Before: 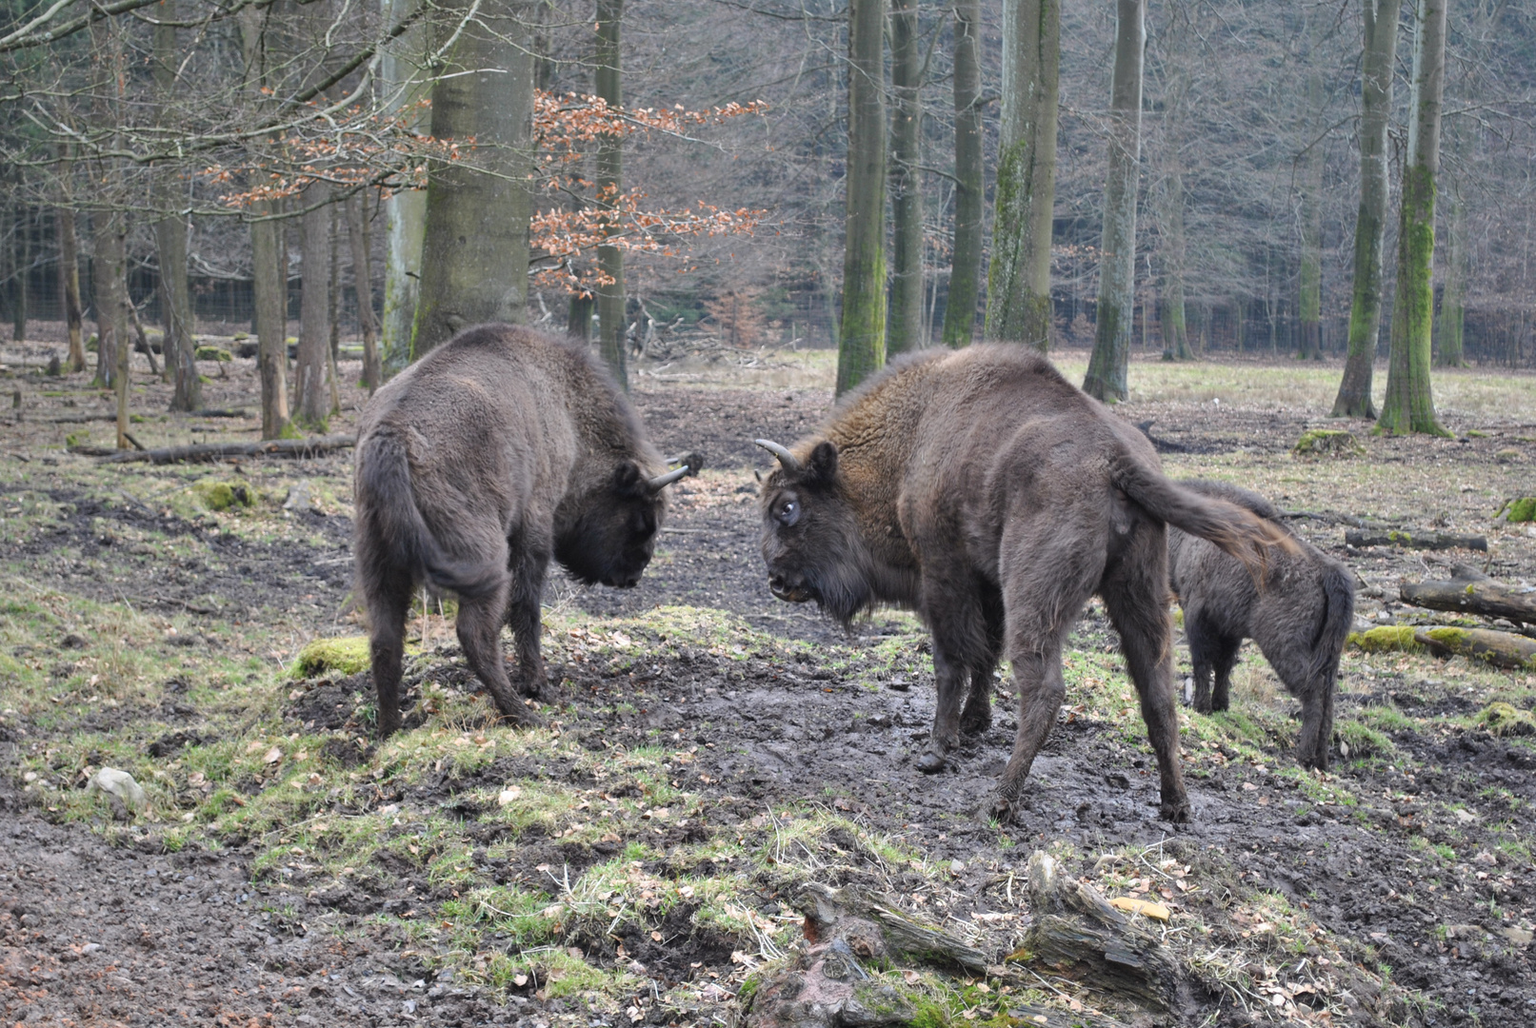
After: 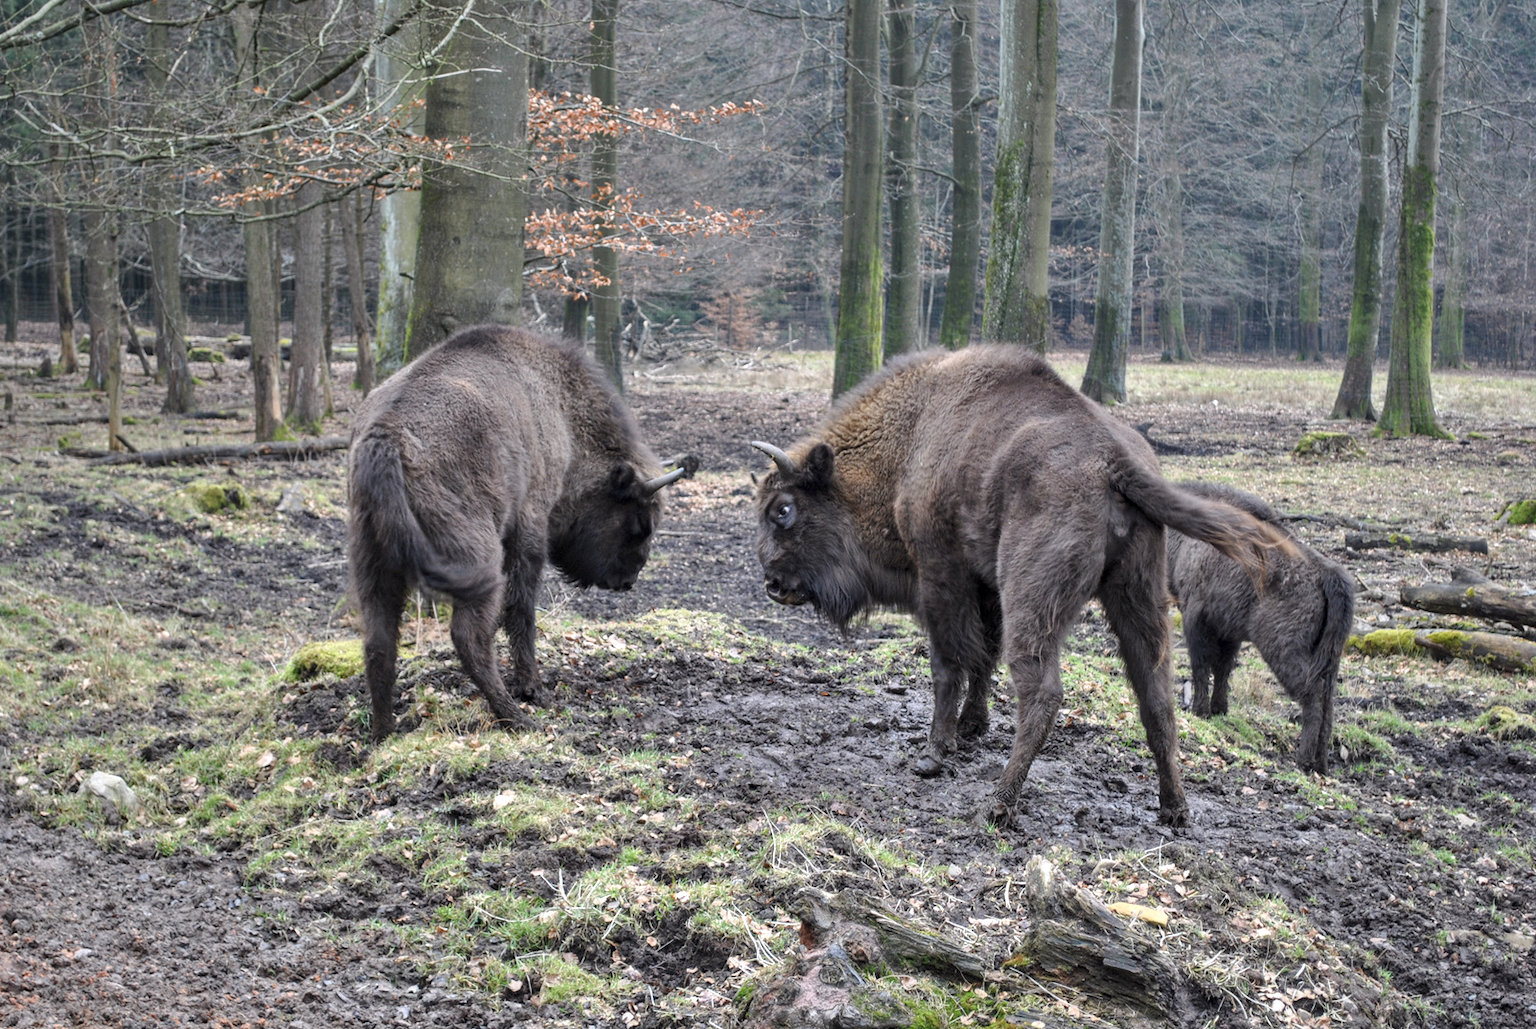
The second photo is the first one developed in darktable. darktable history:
crop and rotate: left 0.614%, top 0.179%, bottom 0.309%
local contrast: detail 130%
